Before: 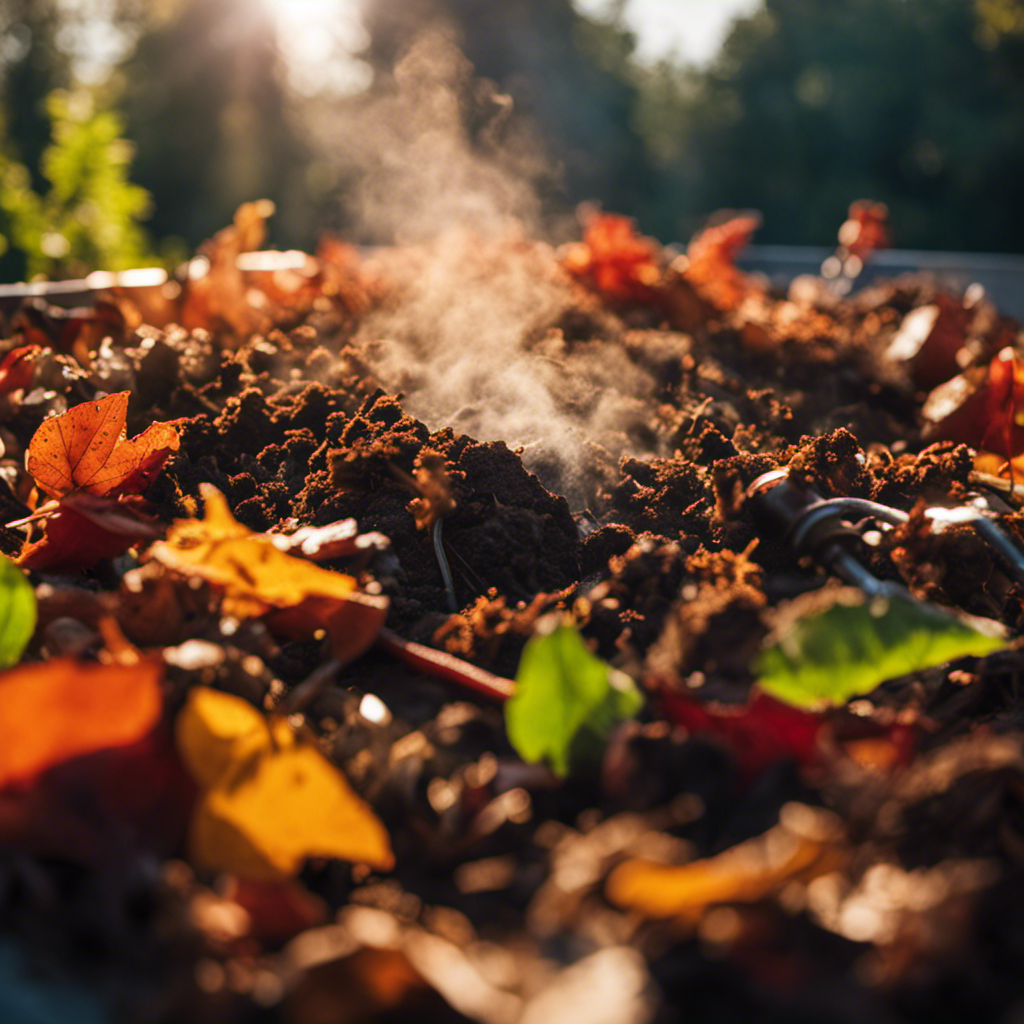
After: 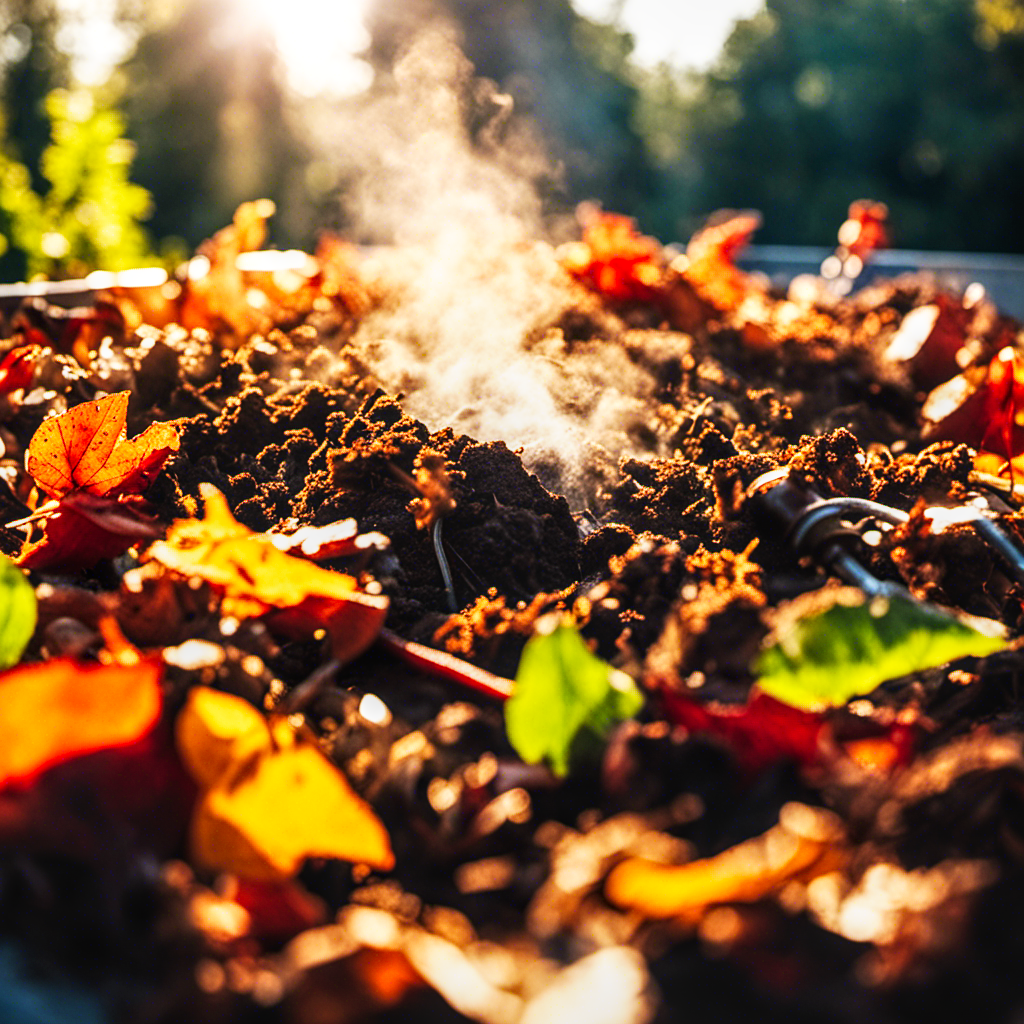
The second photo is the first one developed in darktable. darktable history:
sharpen: amount 0.207
base curve: curves: ch0 [(0, 0) (0.007, 0.004) (0.027, 0.03) (0.046, 0.07) (0.207, 0.54) (0.442, 0.872) (0.673, 0.972) (1, 1)], preserve colors none
local contrast: on, module defaults
